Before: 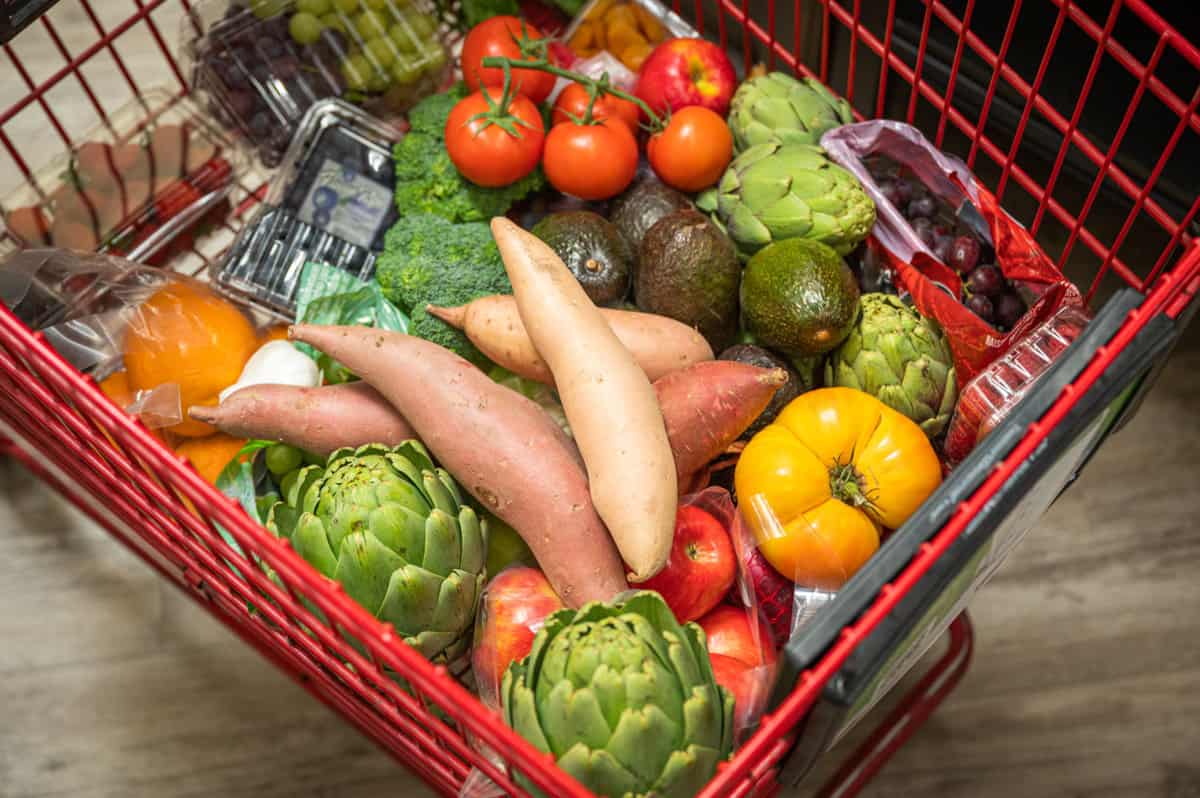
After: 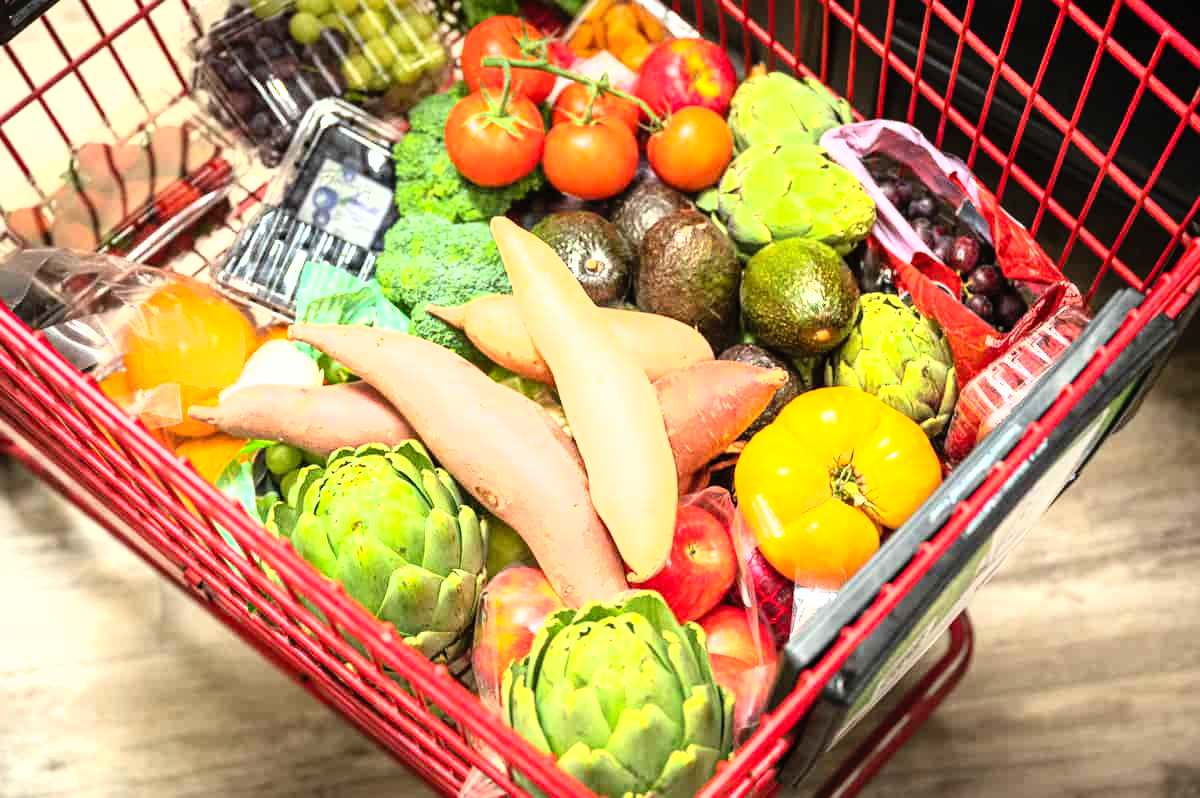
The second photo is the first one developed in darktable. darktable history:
shadows and highlights: radius 45.73, white point adjustment 6.78, compress 79.67%, soften with gaussian
contrast brightness saturation: contrast 0.196, brightness 0.158, saturation 0.221
tone equalizer: -8 EV -1.11 EV, -7 EV -1.02 EV, -6 EV -0.878 EV, -5 EV -0.608 EV, -3 EV 0.578 EV, -2 EV 0.855 EV, -1 EV 1 EV, +0 EV 1.06 EV
